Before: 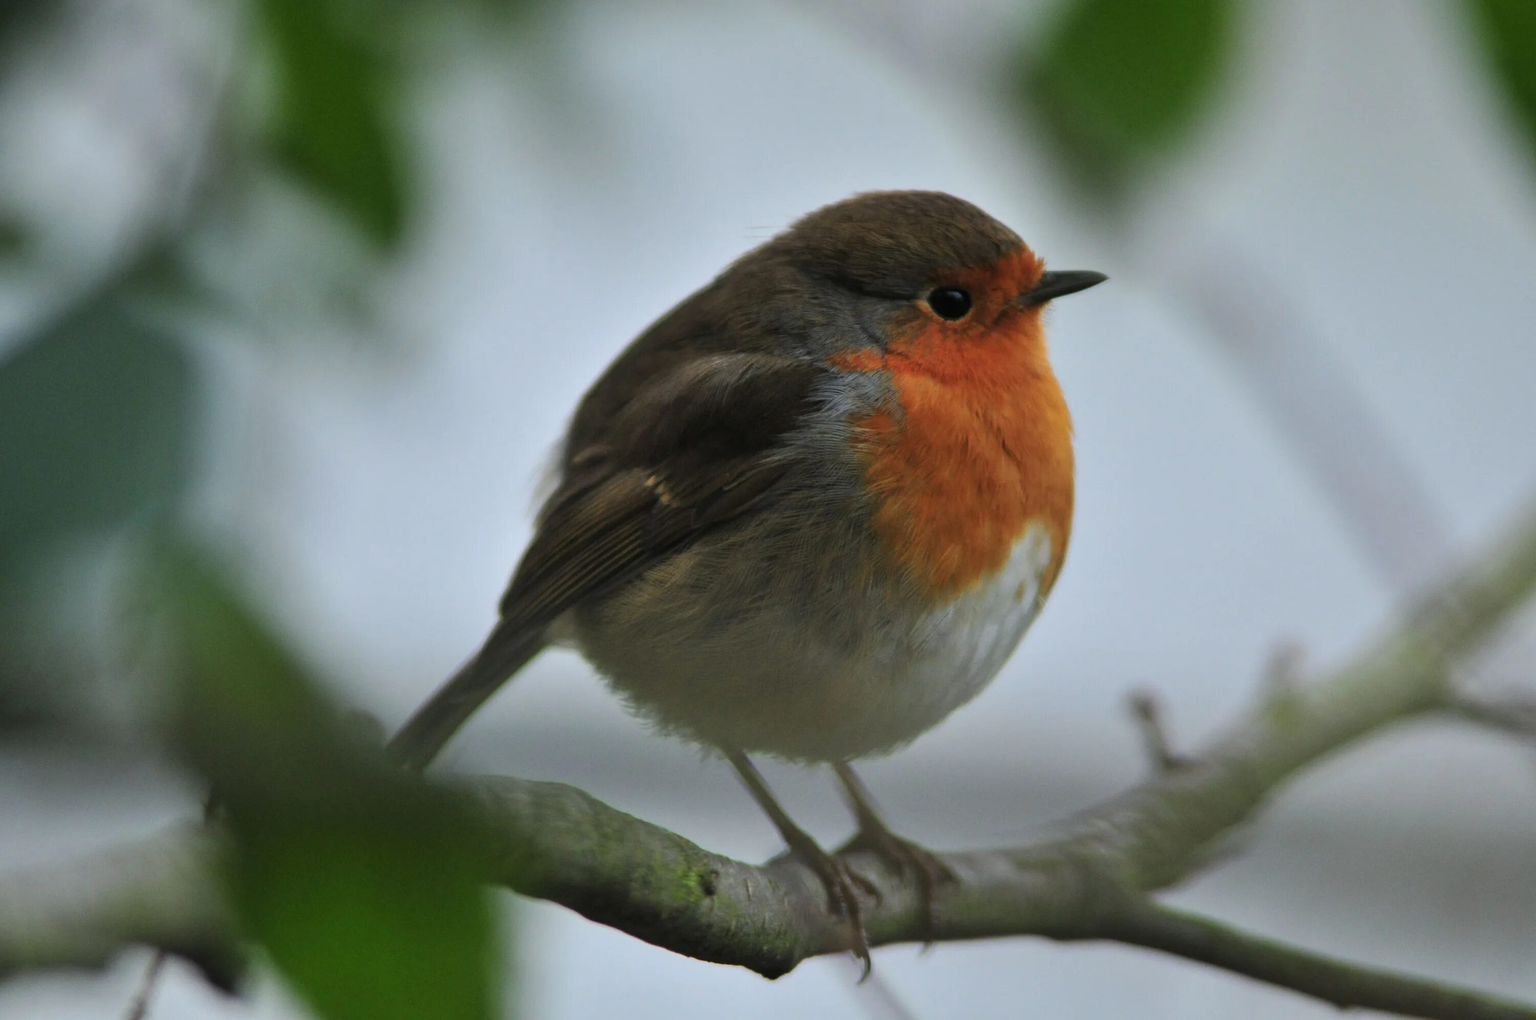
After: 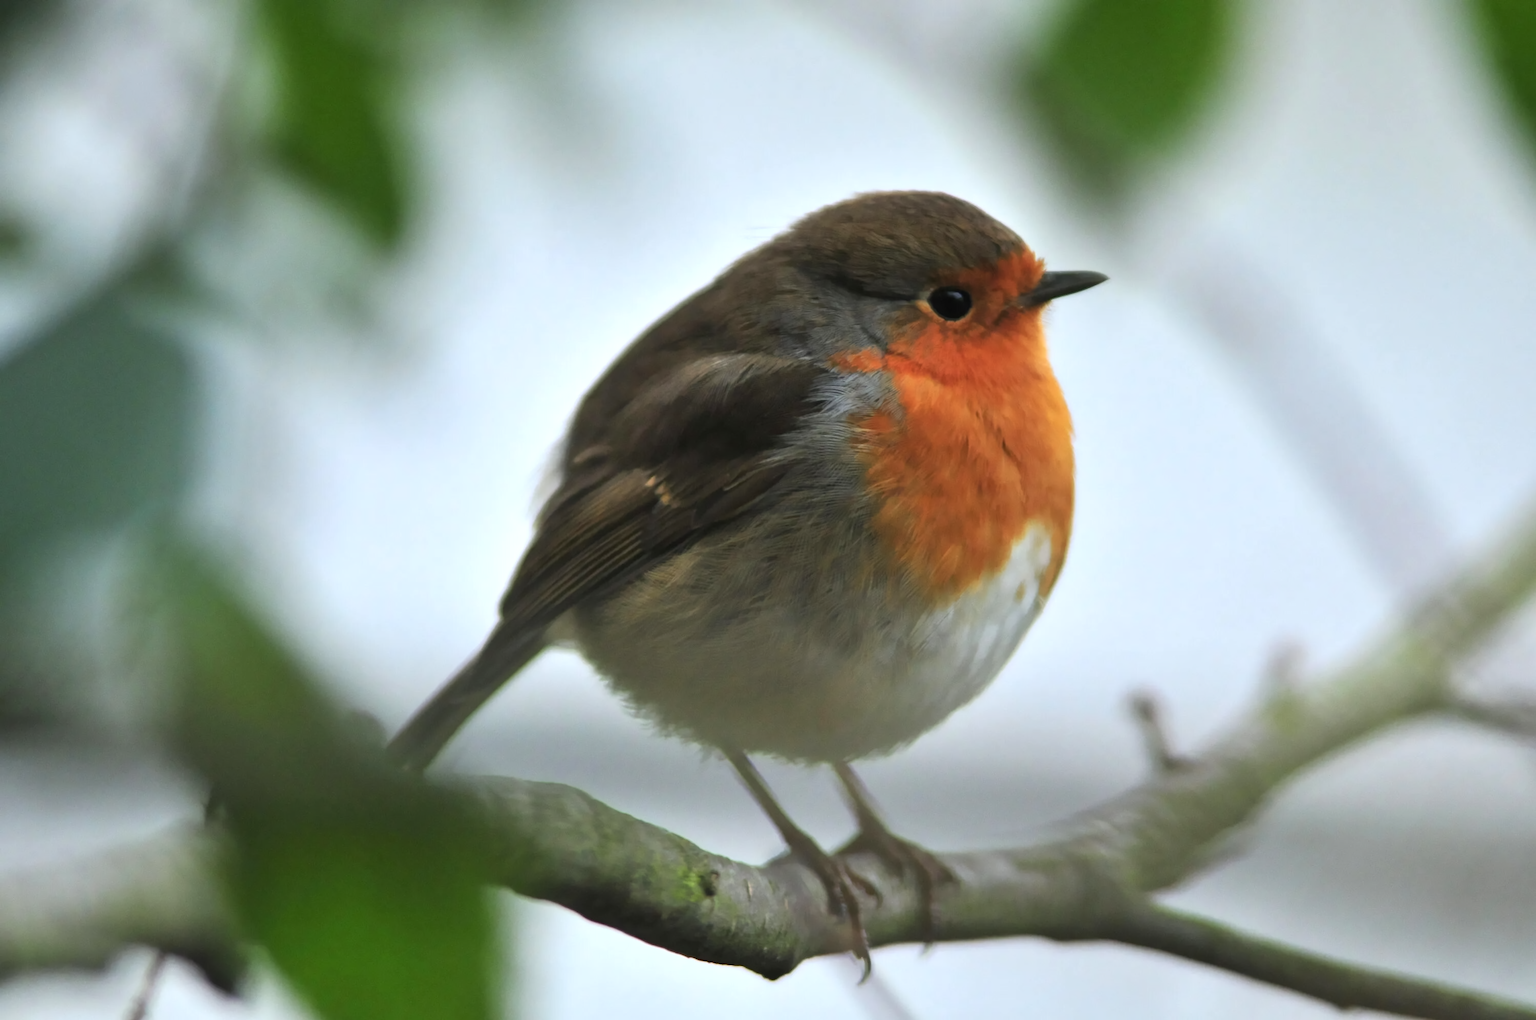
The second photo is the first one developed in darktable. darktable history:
exposure: exposure 0.7 EV, compensate highlight preservation false
astrophoto denoise: on, module defaults | blend: blend mode normal, opacity 50%; mask: uniform (no mask)
